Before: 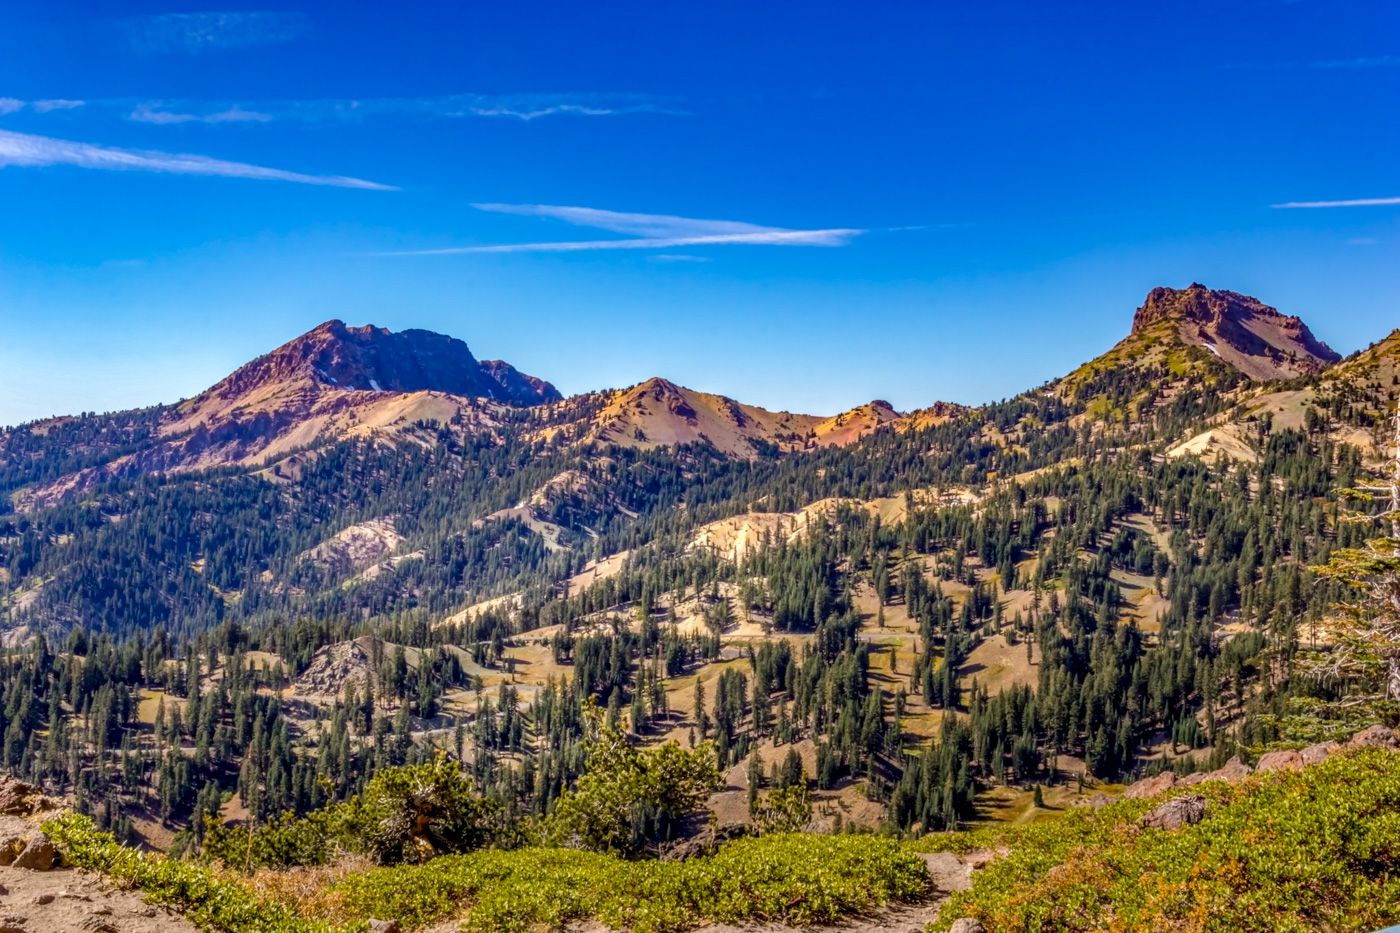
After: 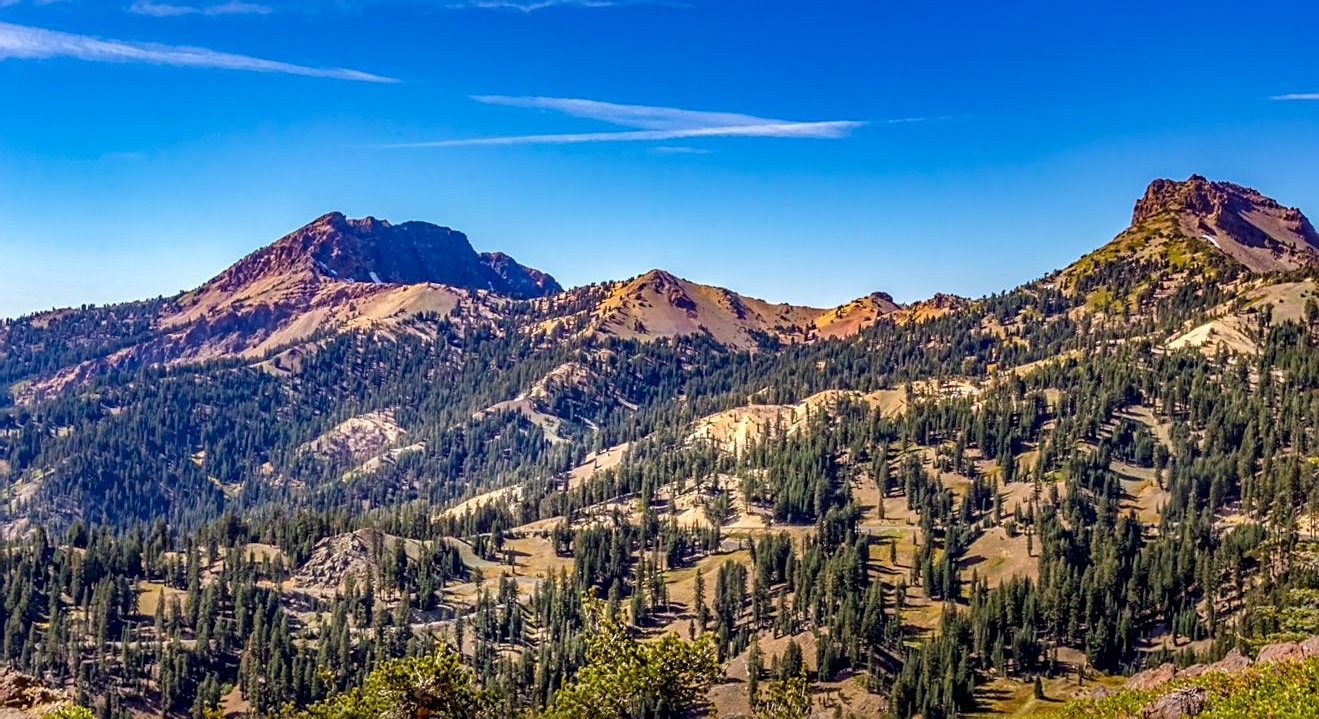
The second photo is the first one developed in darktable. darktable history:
crop and rotate: angle 0.03°, top 11.643%, right 5.651%, bottom 11.189%
sharpen: on, module defaults
